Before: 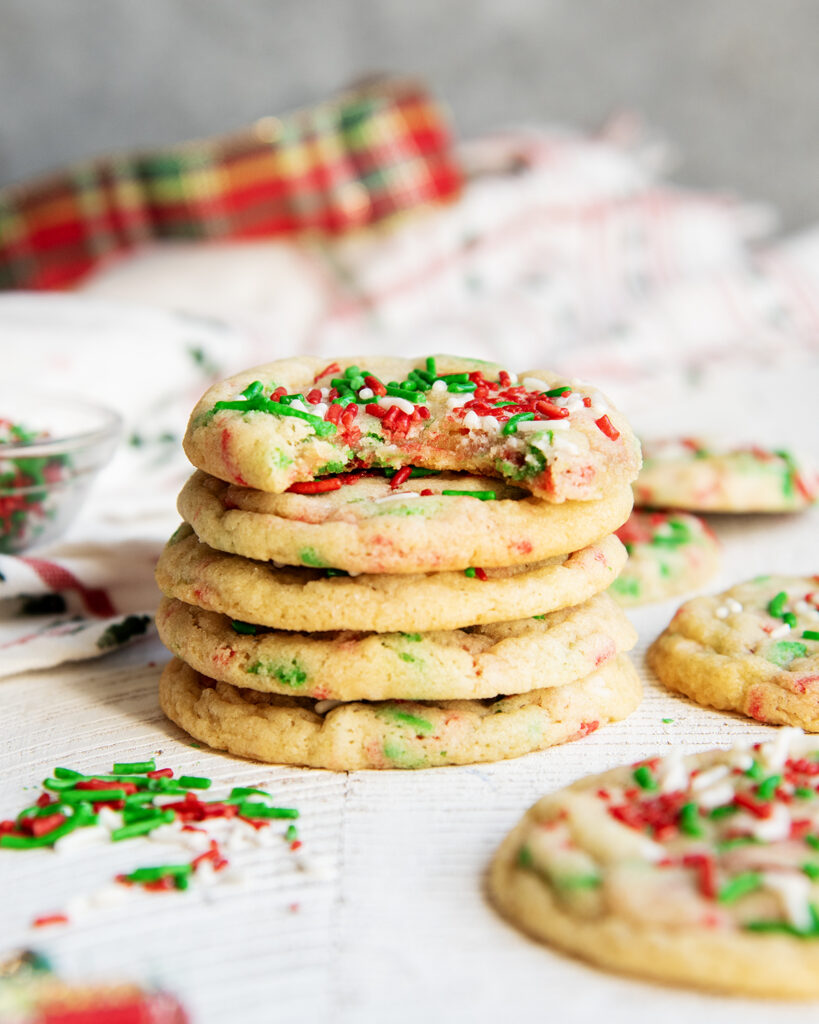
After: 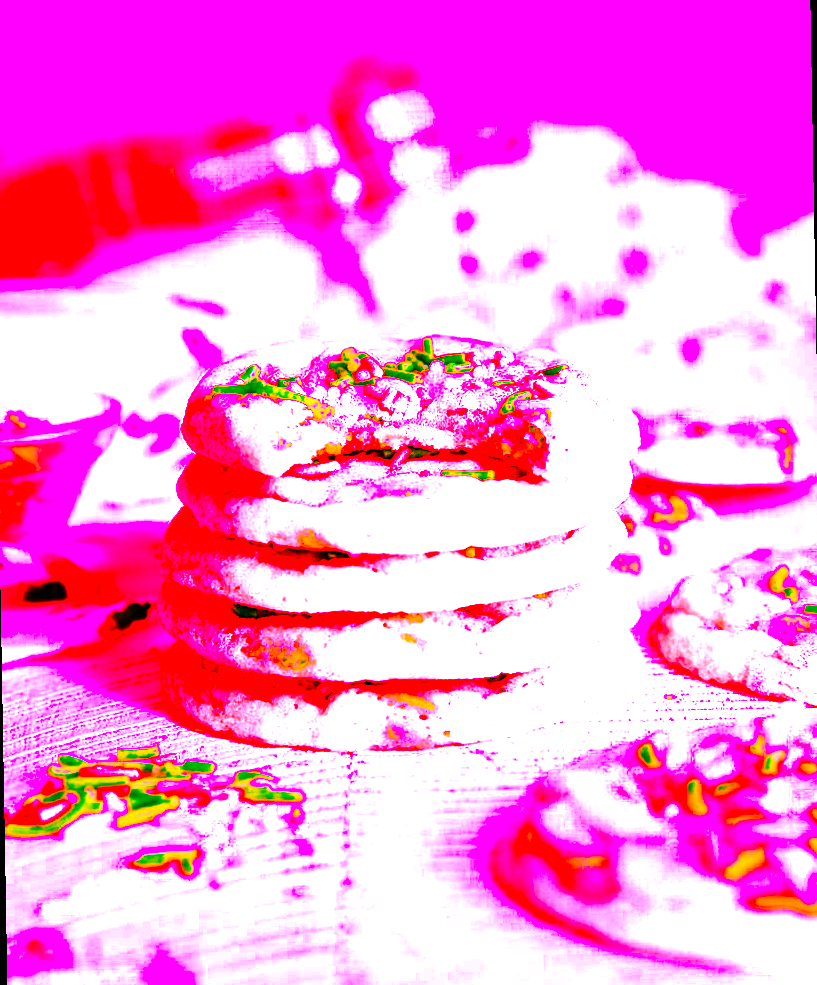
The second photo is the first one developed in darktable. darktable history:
white balance: red 4.26, blue 1.802
color balance rgb: linear chroma grading › global chroma 25%, perceptual saturation grading › global saturation 45%, perceptual saturation grading › highlights -50%, perceptual saturation grading › shadows 30%, perceptual brilliance grading › global brilliance 18%, global vibrance 40%
color correction: saturation 0.98
color calibration: x 0.329, y 0.345, temperature 5633 K
rotate and perspective: rotation -1°, crop left 0.011, crop right 0.989, crop top 0.025, crop bottom 0.975
